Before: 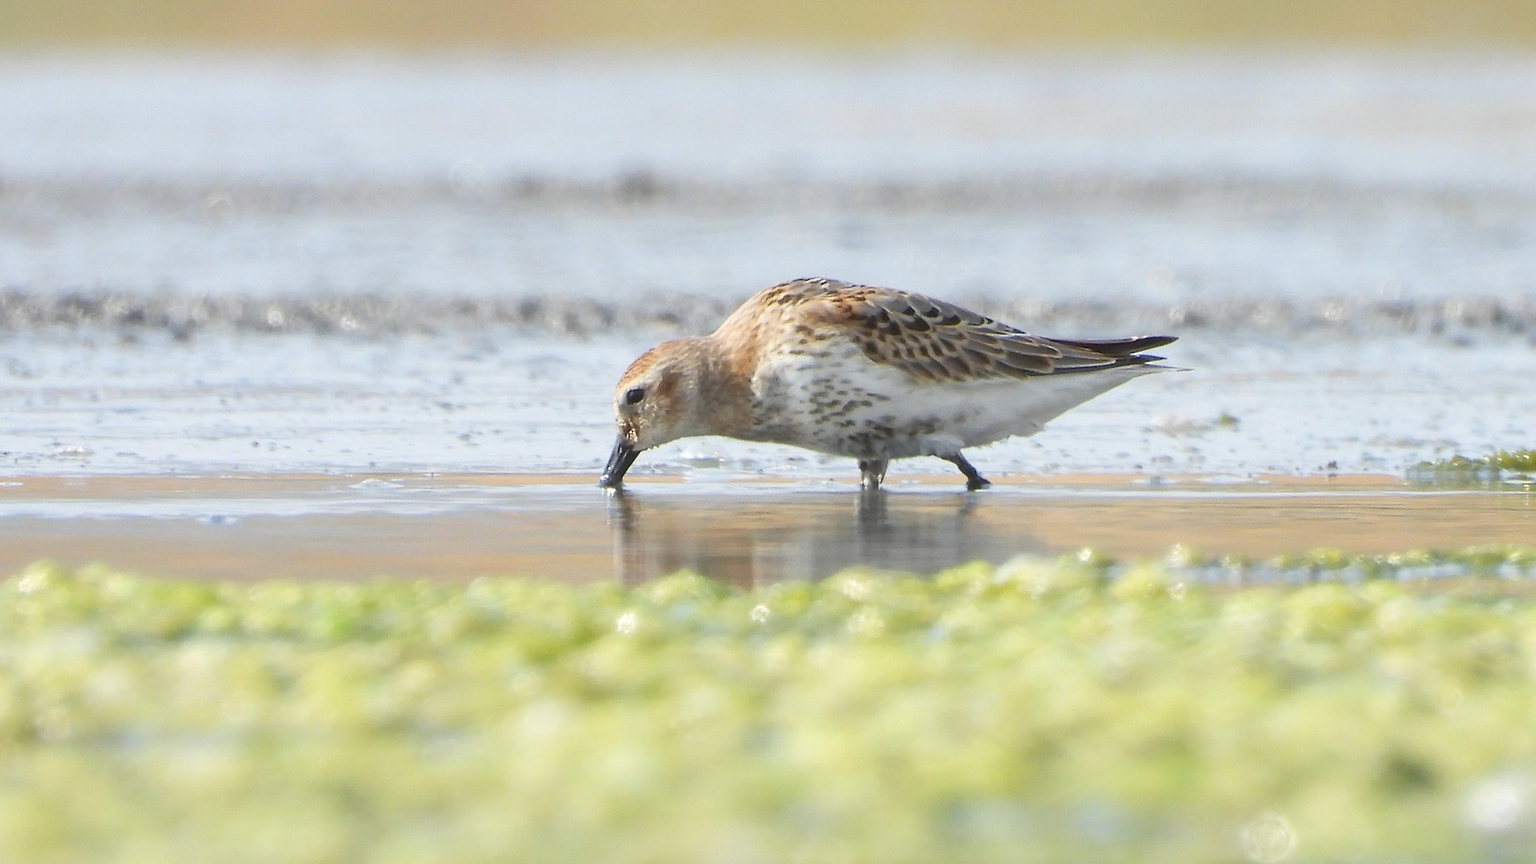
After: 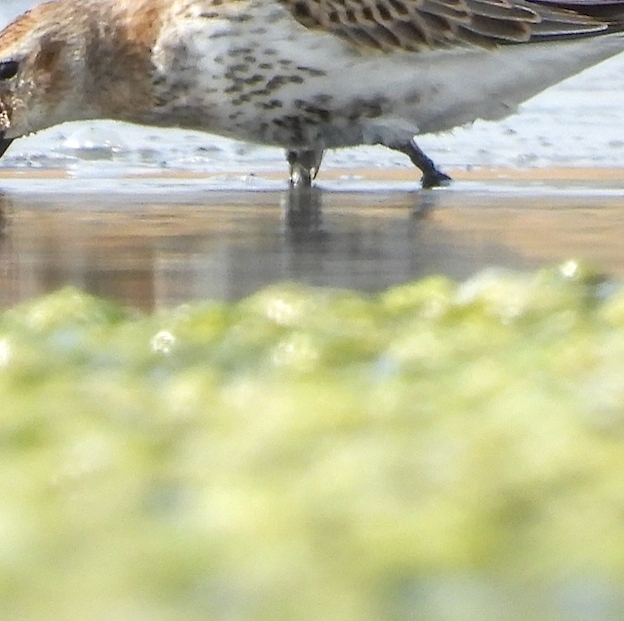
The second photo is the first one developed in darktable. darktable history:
crop: left 41.015%, top 39.421%, right 25.9%, bottom 2.836%
local contrast: detail 130%
